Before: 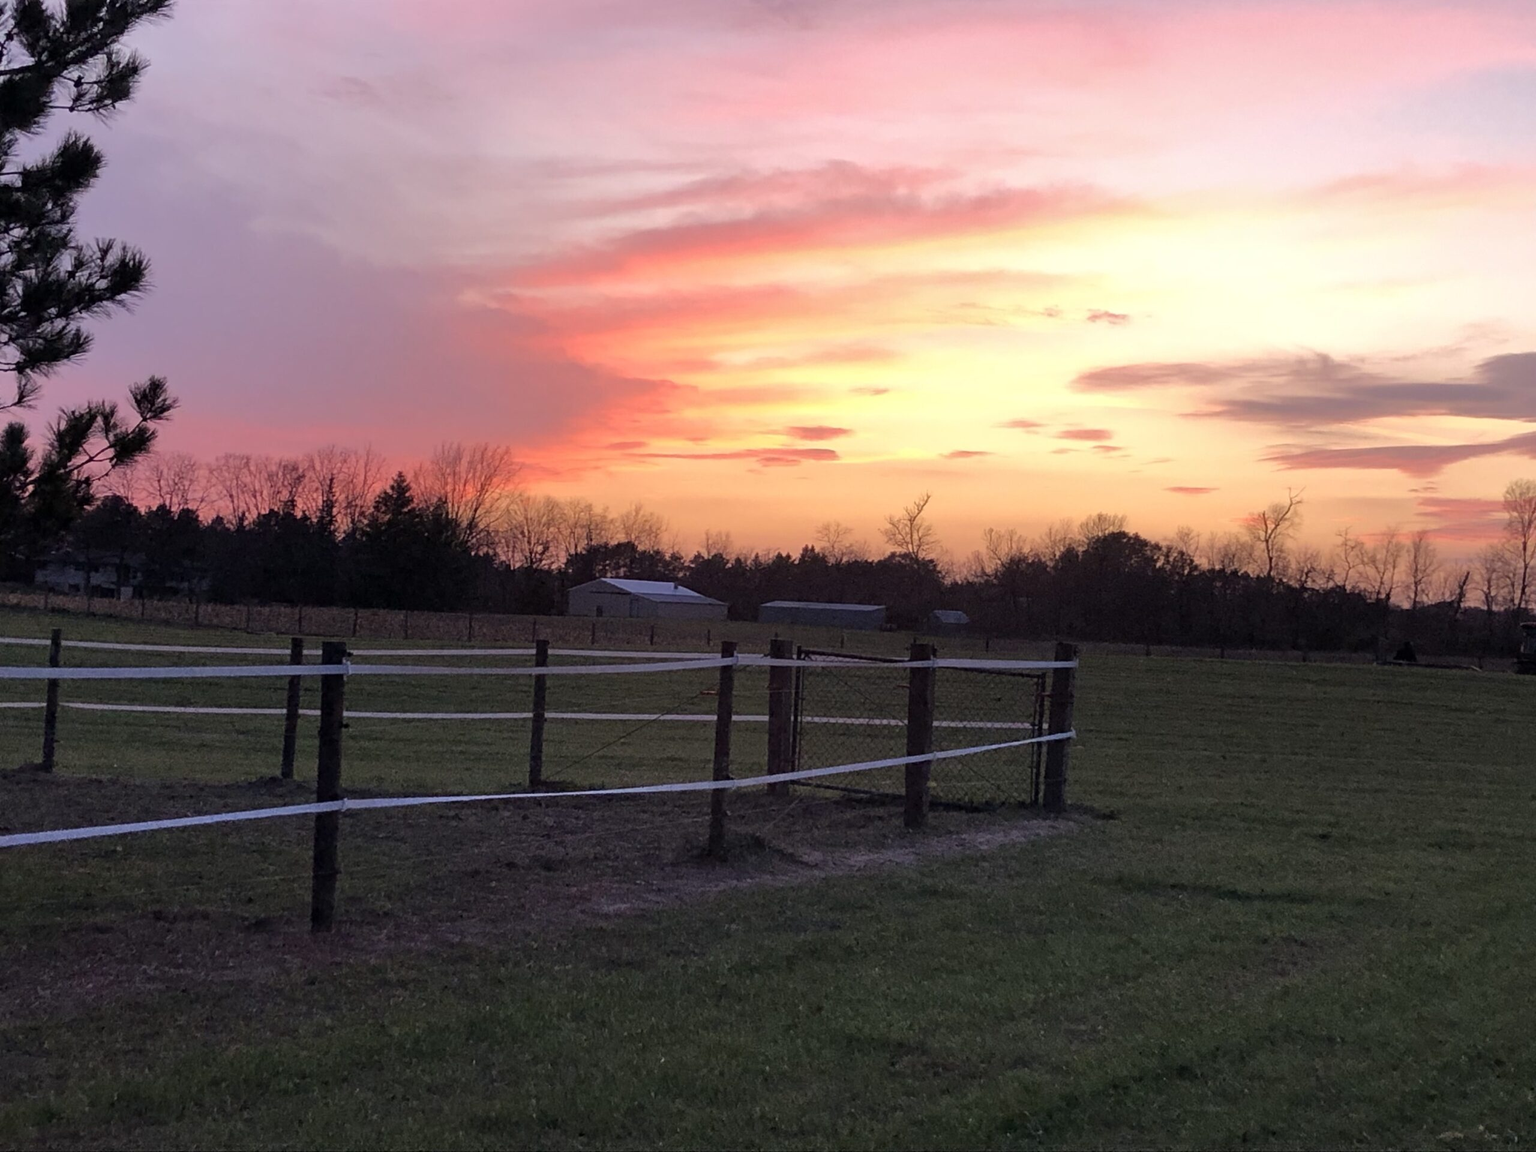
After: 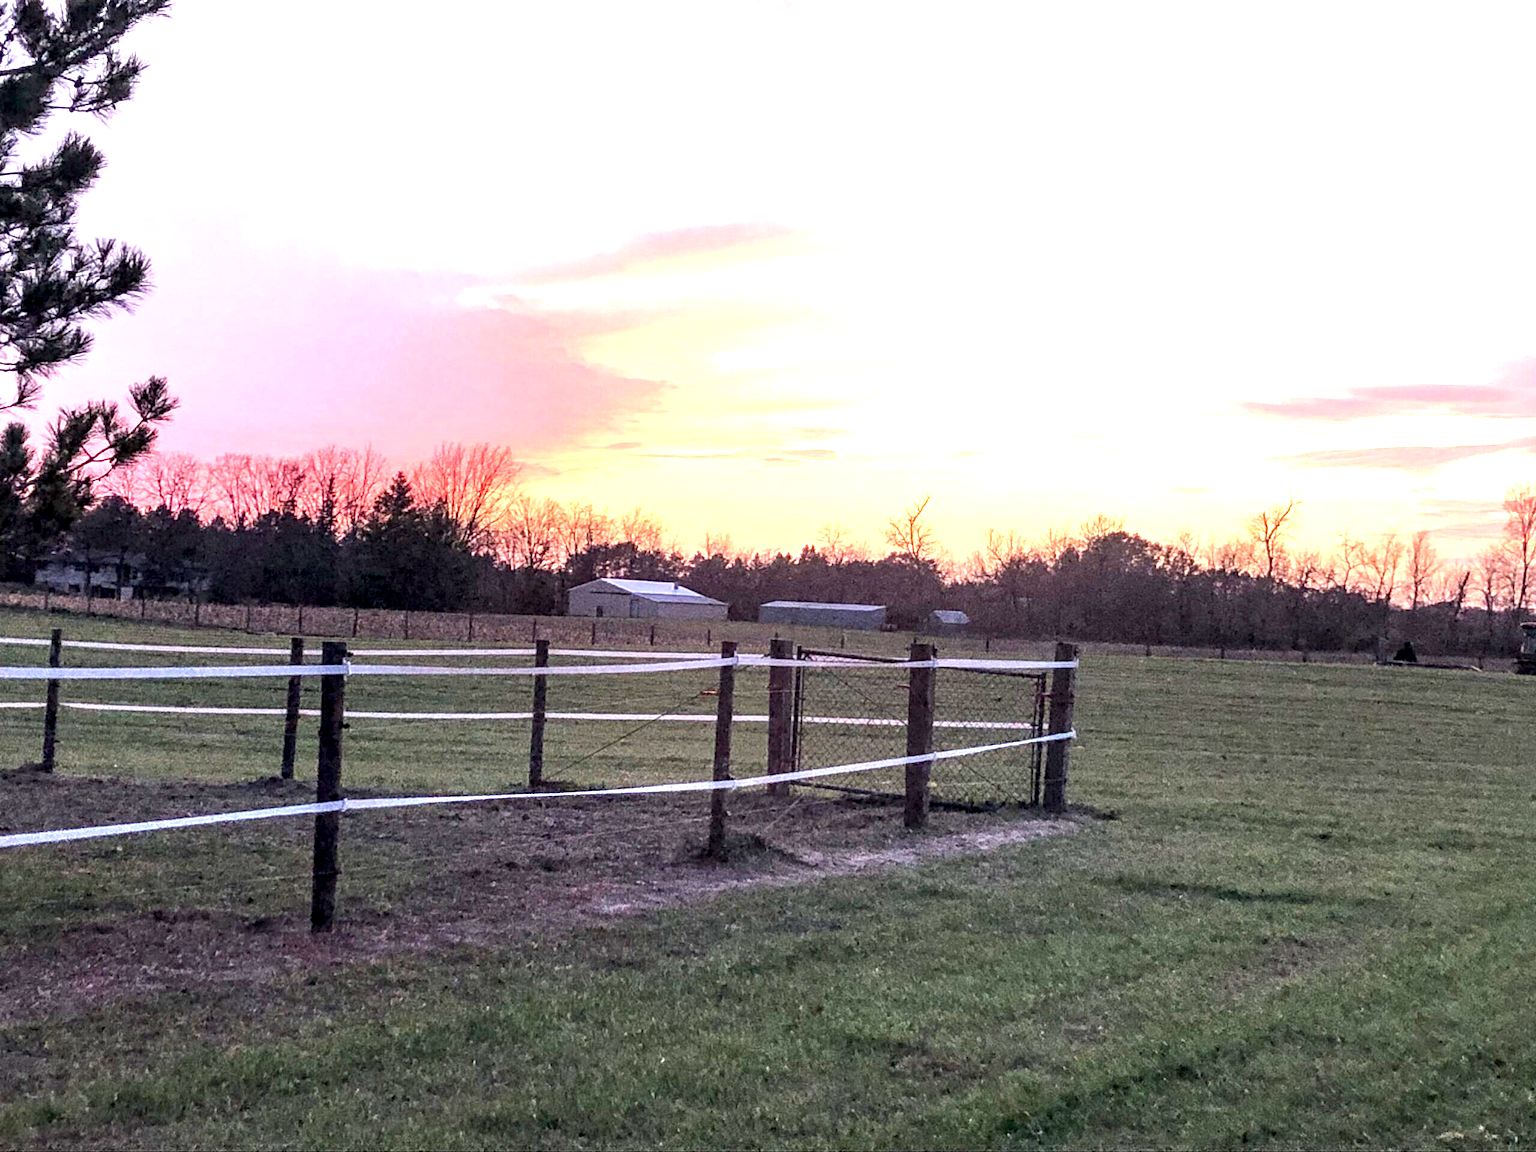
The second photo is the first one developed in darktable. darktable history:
exposure: black level correction 0.001, exposure 1.822 EV, compensate exposure bias true, compensate highlight preservation false
local contrast: detail 160%
